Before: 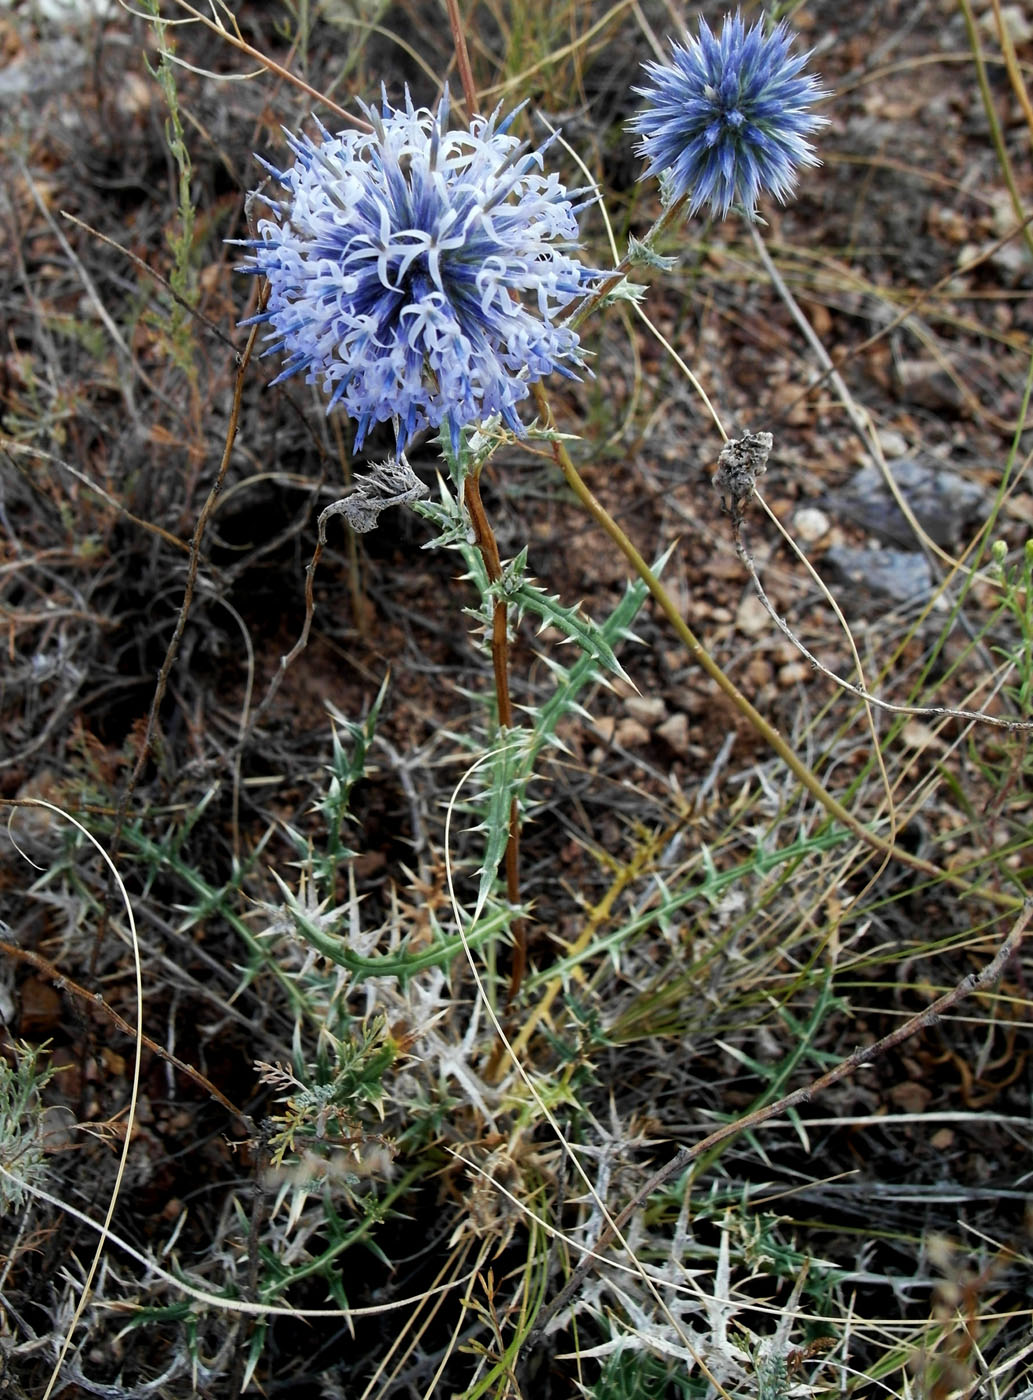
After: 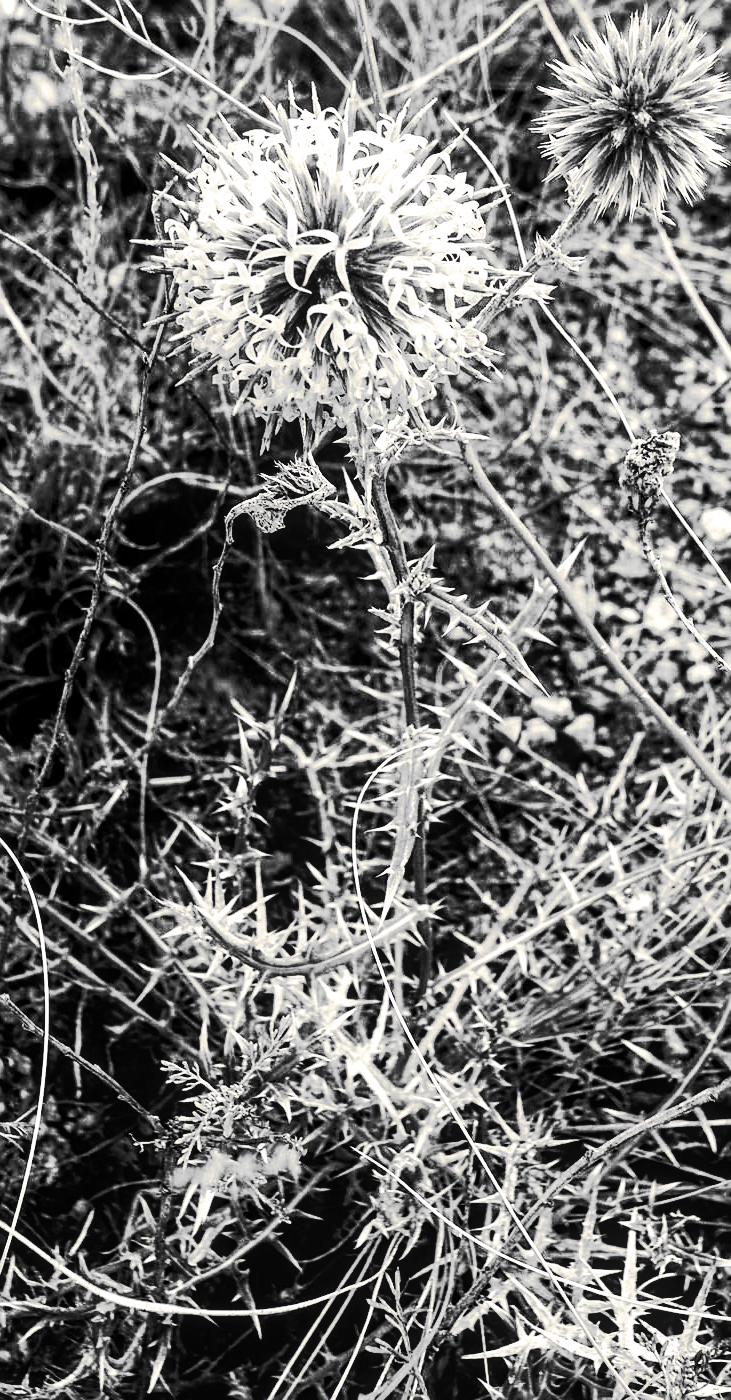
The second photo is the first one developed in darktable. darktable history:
local contrast: on, module defaults
sharpen: on, module defaults
tone curve: curves: ch0 [(0, 0) (0.003, 0.002) (0.011, 0.004) (0.025, 0.005) (0.044, 0.009) (0.069, 0.013) (0.1, 0.017) (0.136, 0.036) (0.177, 0.066) (0.224, 0.102) (0.277, 0.143) (0.335, 0.197) (0.399, 0.268) (0.468, 0.389) (0.543, 0.549) (0.623, 0.714) (0.709, 0.801) (0.801, 0.854) (0.898, 0.9) (1, 1)], preserve colors none
exposure: exposure 0.74 EV, compensate highlight preservation false
crop and rotate: left 9.061%, right 20.142%
contrast brightness saturation: contrast 0.2, brightness 0.16, saturation 0.22
monochrome: on, module defaults
split-toning: shadows › hue 43.2°, shadows › saturation 0, highlights › hue 50.4°, highlights › saturation 1
